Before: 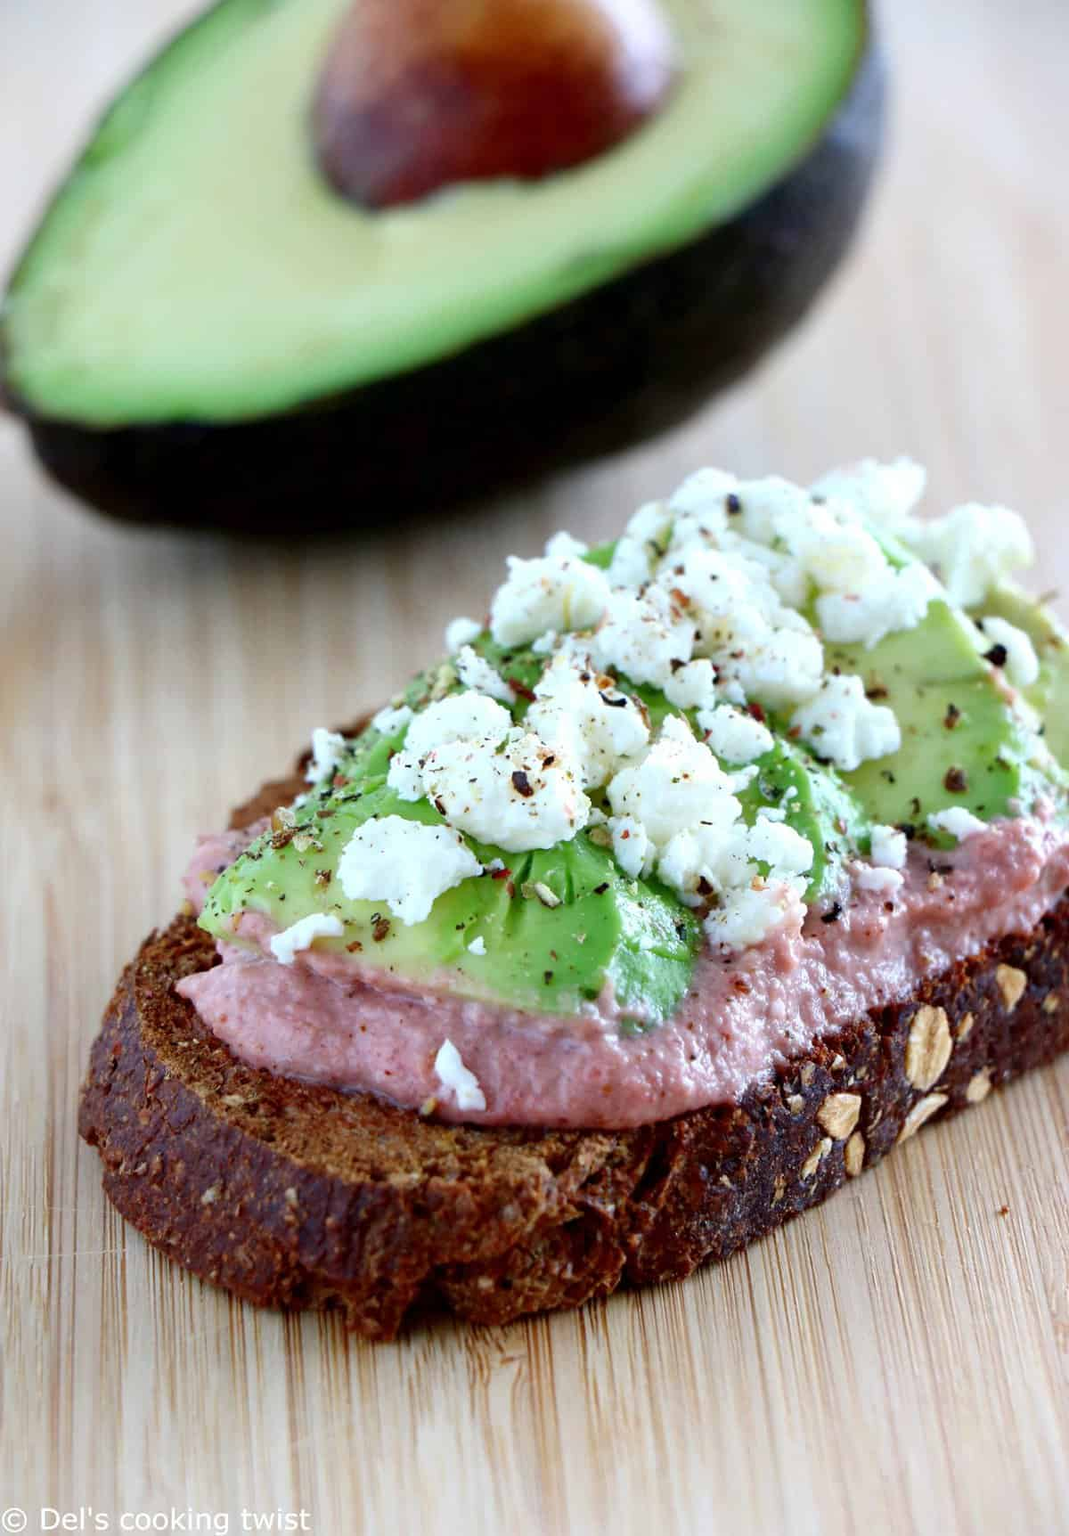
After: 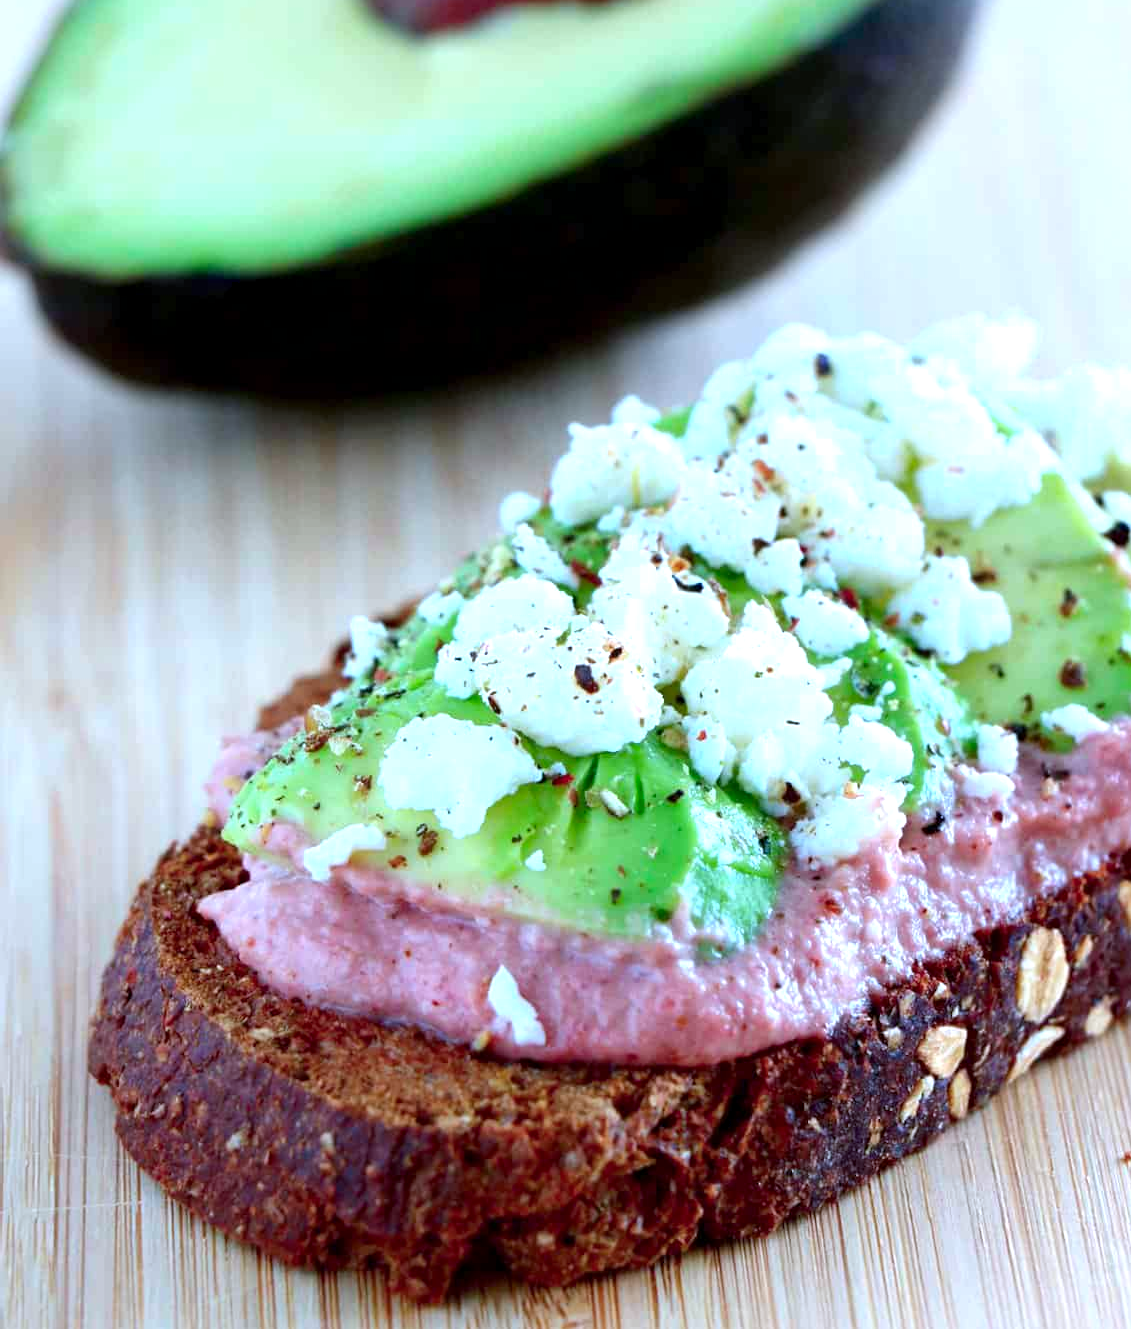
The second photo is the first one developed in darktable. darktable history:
crop and rotate: angle 0.03°, top 11.643%, right 5.651%, bottom 11.189%
exposure: black level correction 0.001, exposure 0.5 EV, compensate exposure bias true, compensate highlight preservation false
color calibration: output R [0.972, 0.068, -0.094, 0], output G [-0.178, 1.216, -0.086, 0], output B [0.095, -0.136, 0.98, 0], illuminant custom, x 0.371, y 0.381, temperature 4283.16 K
